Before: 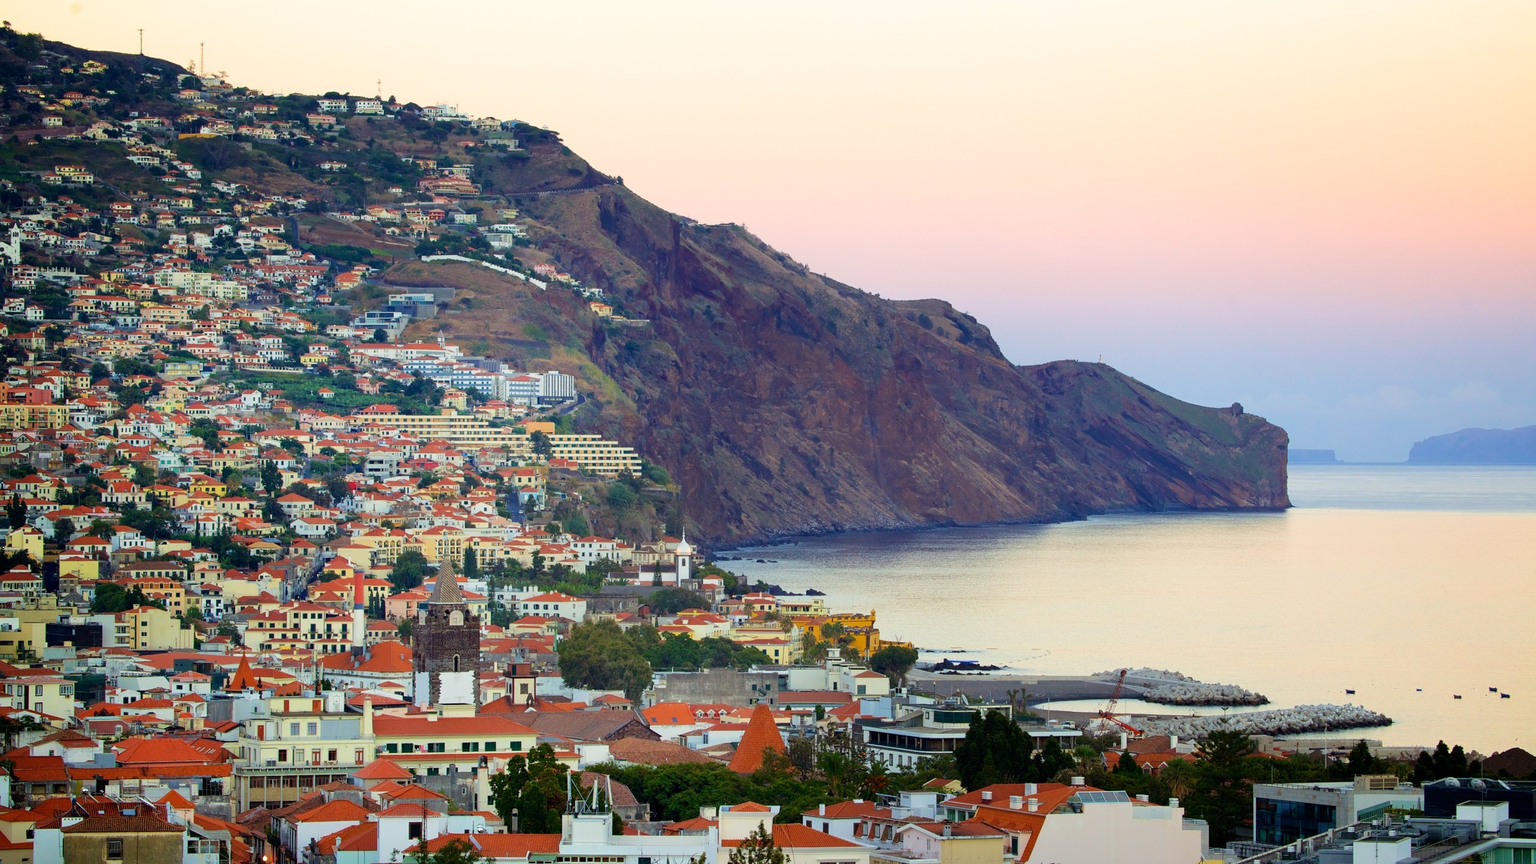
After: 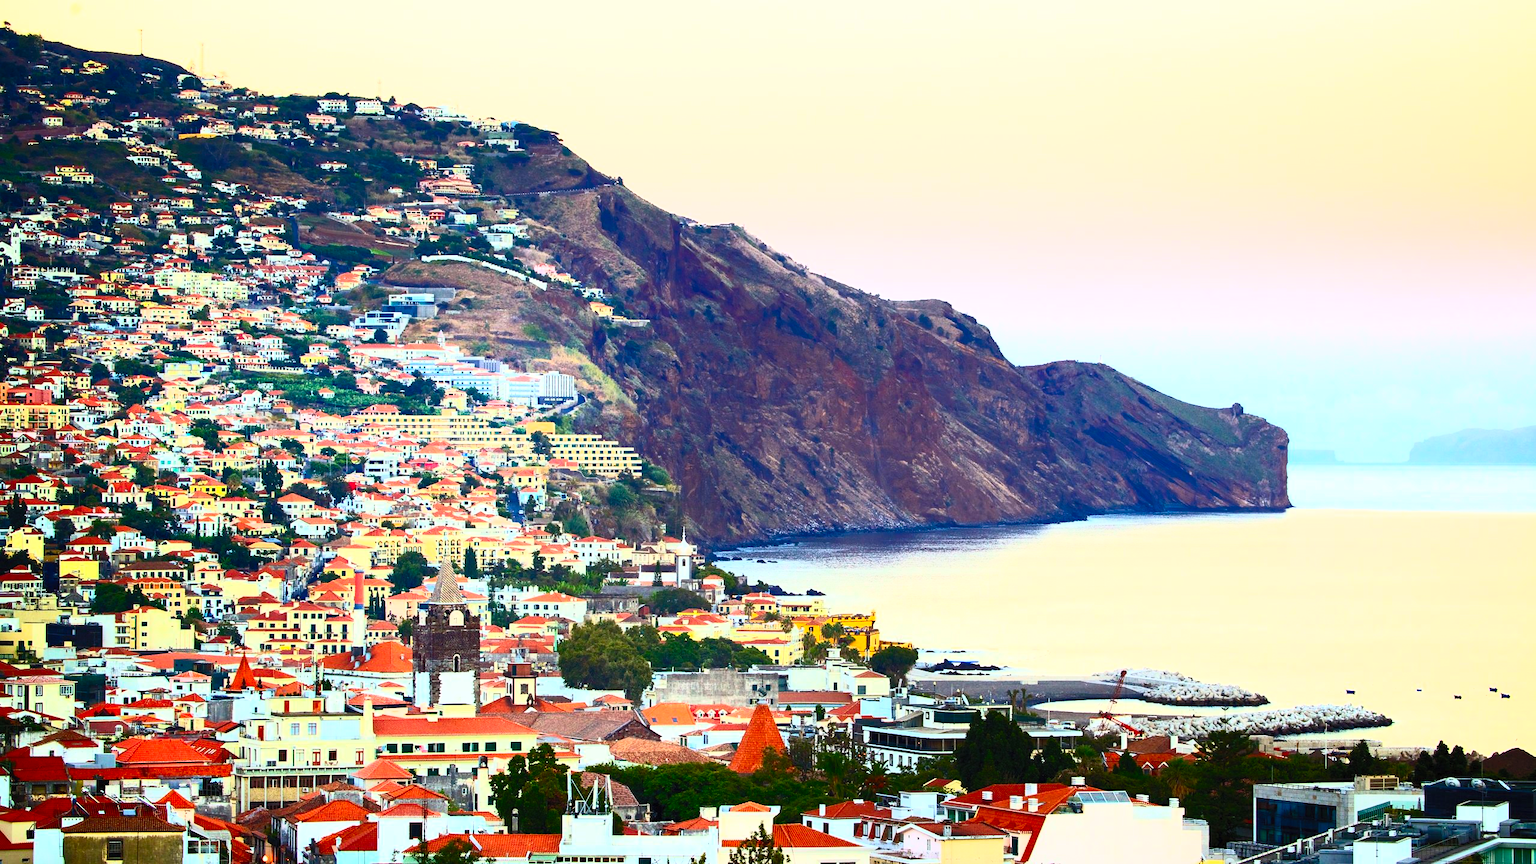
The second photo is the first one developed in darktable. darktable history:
contrast brightness saturation: contrast 0.848, brightness 0.604, saturation 0.577
